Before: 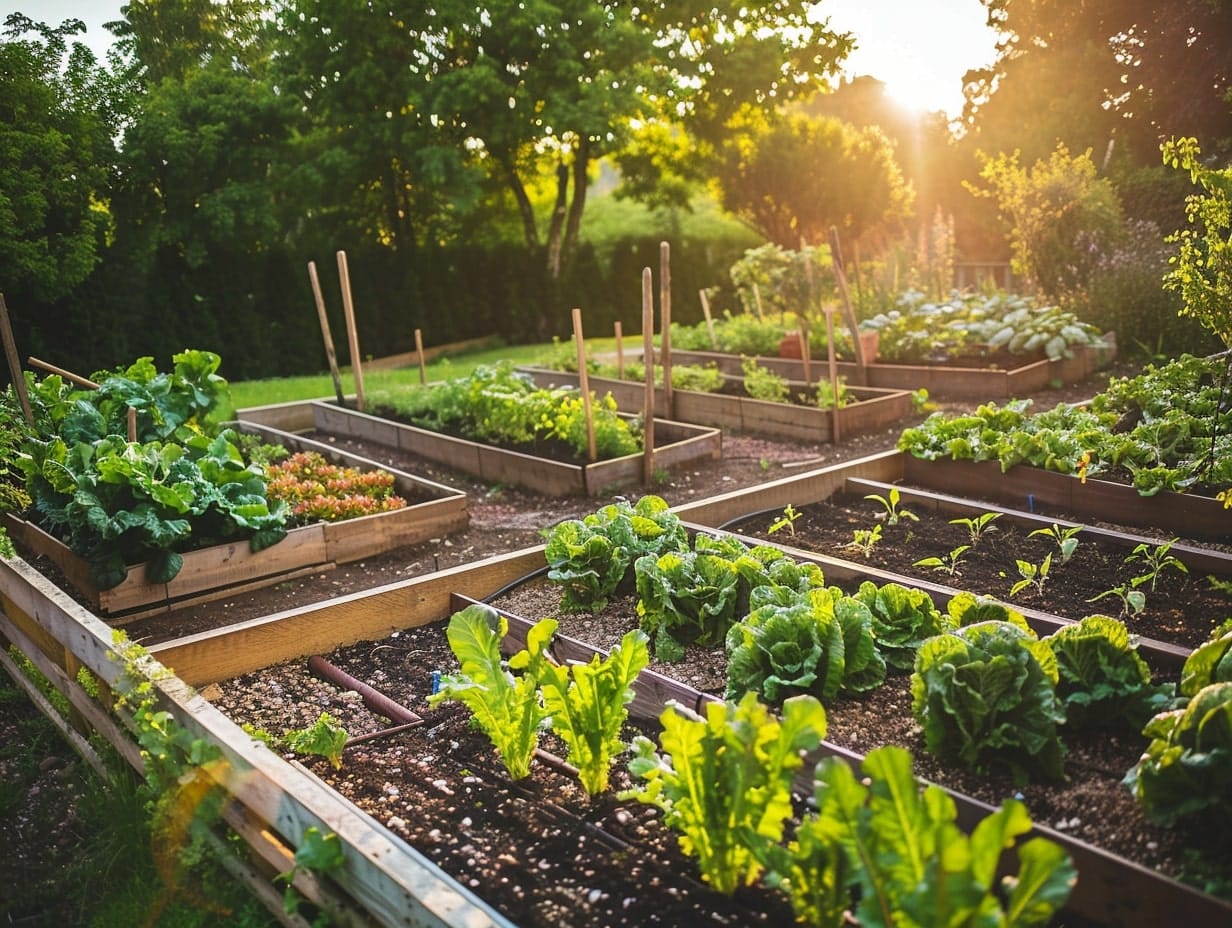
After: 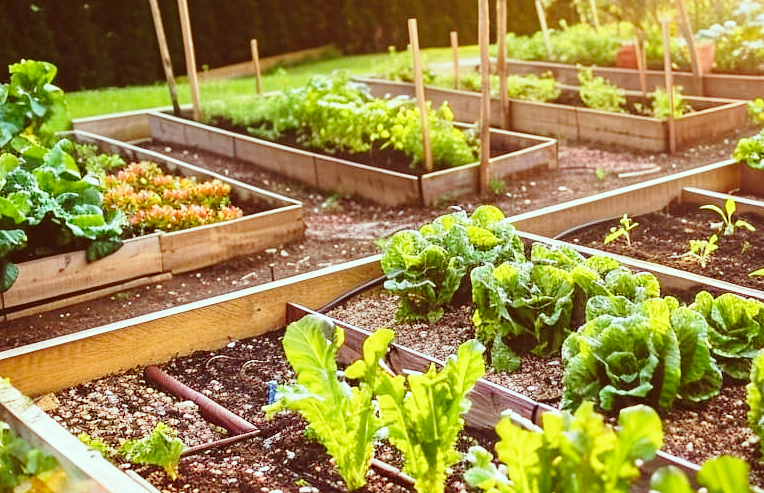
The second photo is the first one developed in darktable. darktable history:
color correction: highlights a* -7.23, highlights b* -0.161, shadows a* 20.08, shadows b* 11.73
base curve: curves: ch0 [(0, 0) (0.028, 0.03) (0.121, 0.232) (0.46, 0.748) (0.859, 0.968) (1, 1)], preserve colors none
crop: left 13.312%, top 31.28%, right 24.627%, bottom 15.582%
